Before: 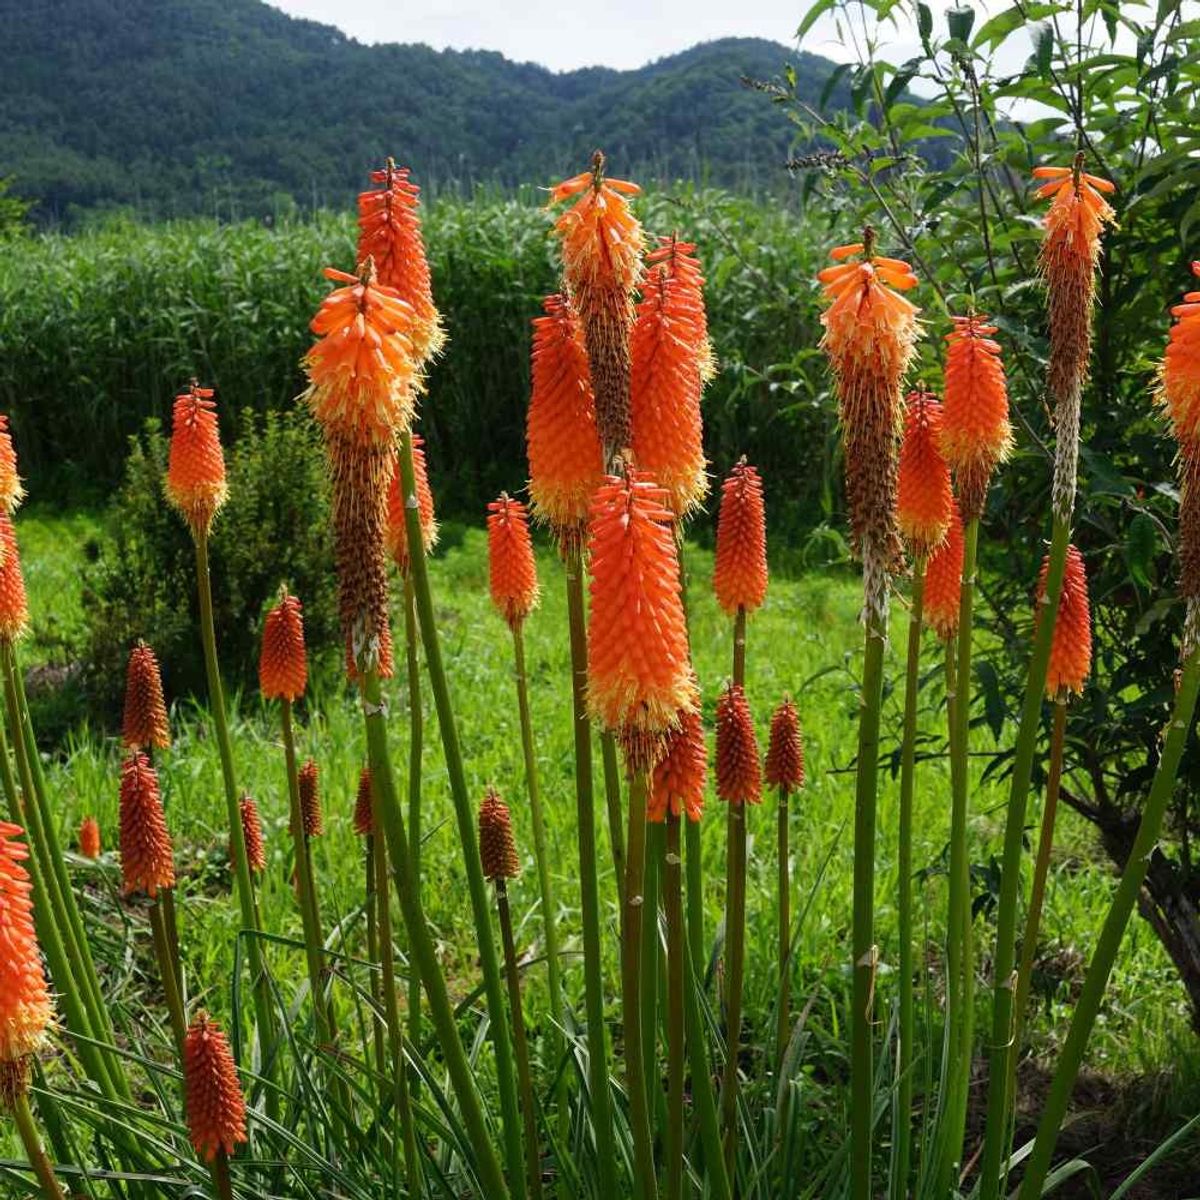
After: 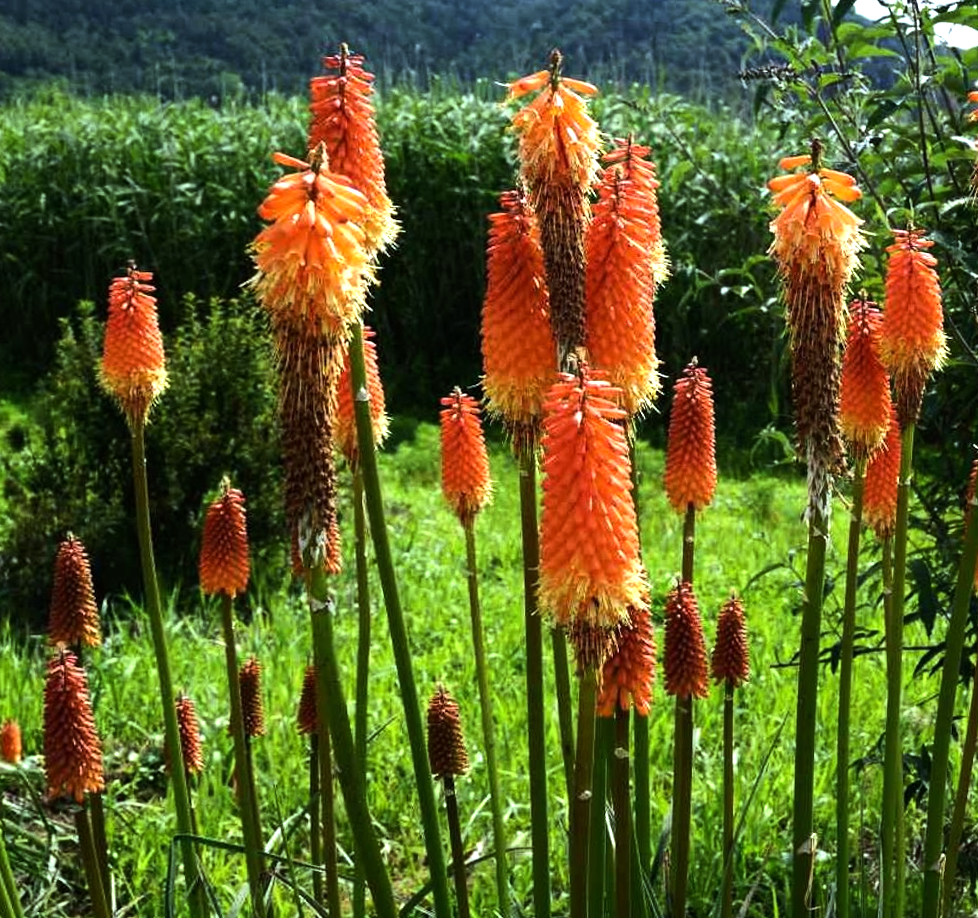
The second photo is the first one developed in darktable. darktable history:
rotate and perspective: rotation 0.679°, lens shift (horizontal) 0.136, crop left 0.009, crop right 0.991, crop top 0.078, crop bottom 0.95
crop and rotate: left 7.196%, top 4.574%, right 10.605%, bottom 13.178%
tone equalizer: -8 EV -1.08 EV, -7 EV -1.01 EV, -6 EV -0.867 EV, -5 EV -0.578 EV, -3 EV 0.578 EV, -2 EV 0.867 EV, -1 EV 1.01 EV, +0 EV 1.08 EV, edges refinement/feathering 500, mask exposure compensation -1.57 EV, preserve details no
white balance: red 0.925, blue 1.046
